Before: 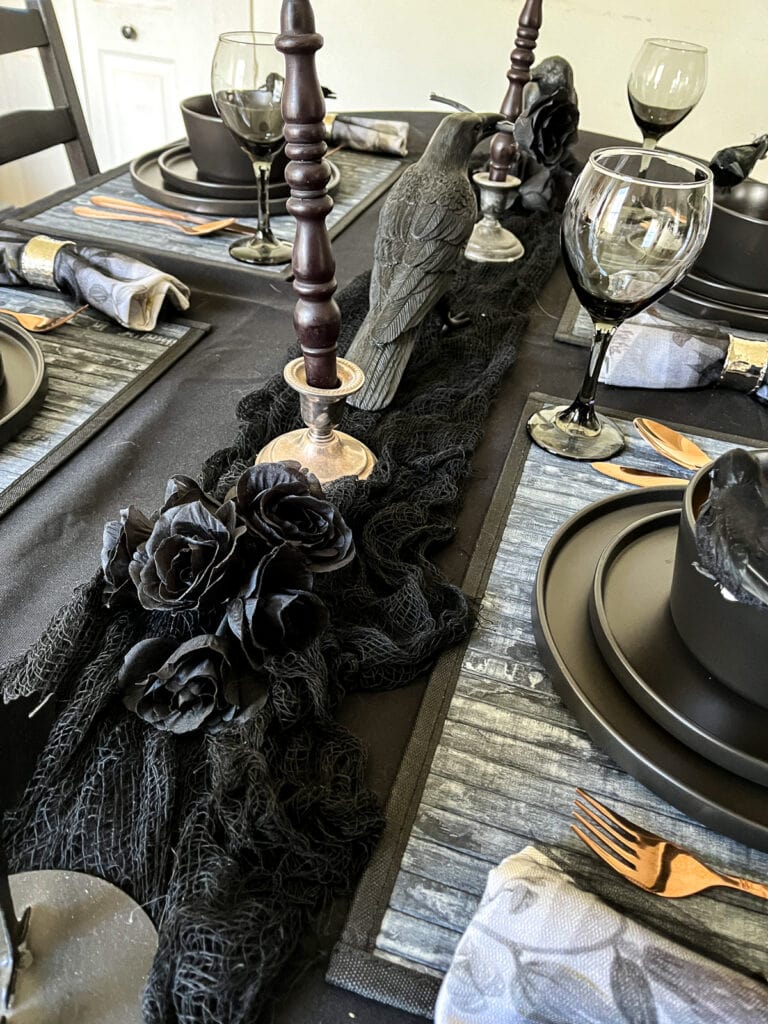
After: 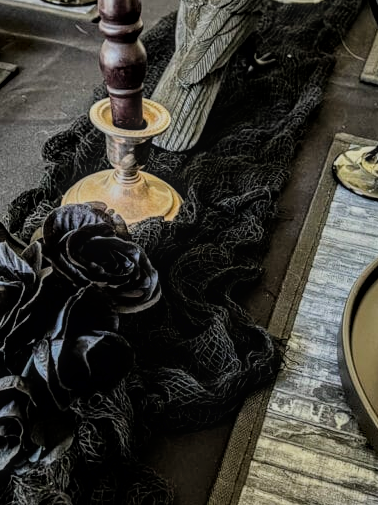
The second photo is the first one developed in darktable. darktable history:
filmic rgb: black relative exposure -7.65 EV, white relative exposure 4.56 EV, hardness 3.61, contrast 1.056, color science v6 (2022)
crop: left 25.359%, top 25.355%, right 25.335%, bottom 25.248%
color balance rgb: perceptual saturation grading › global saturation 19.438%, global vibrance 9.909%
local contrast: highlights 2%, shadows 4%, detail 133%
